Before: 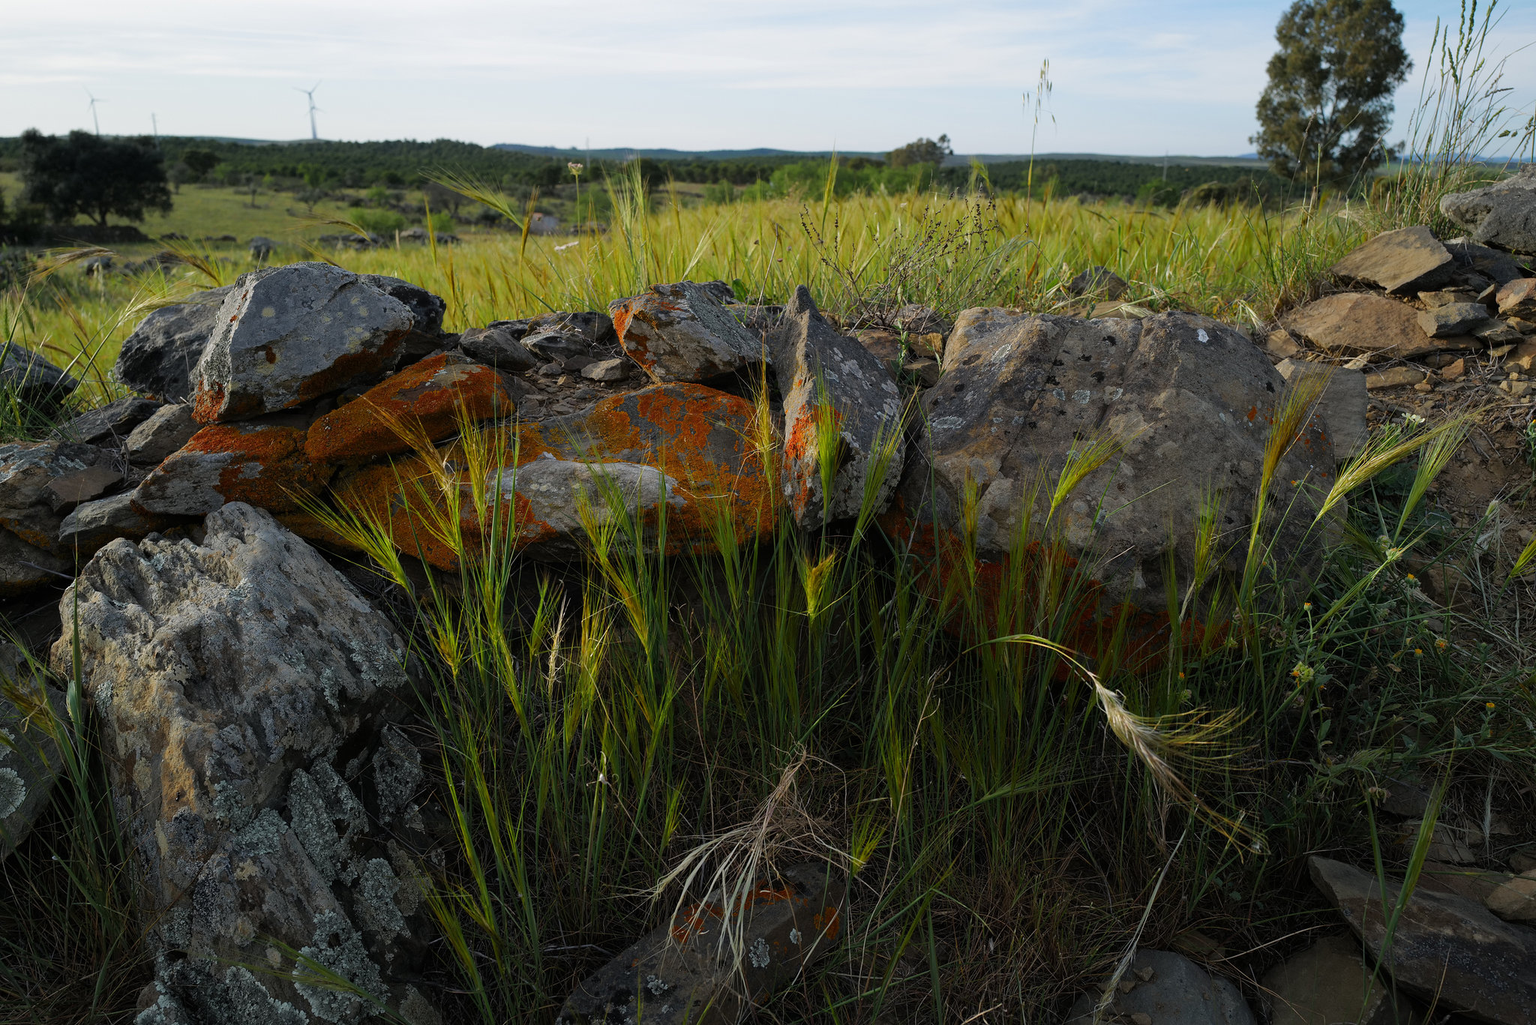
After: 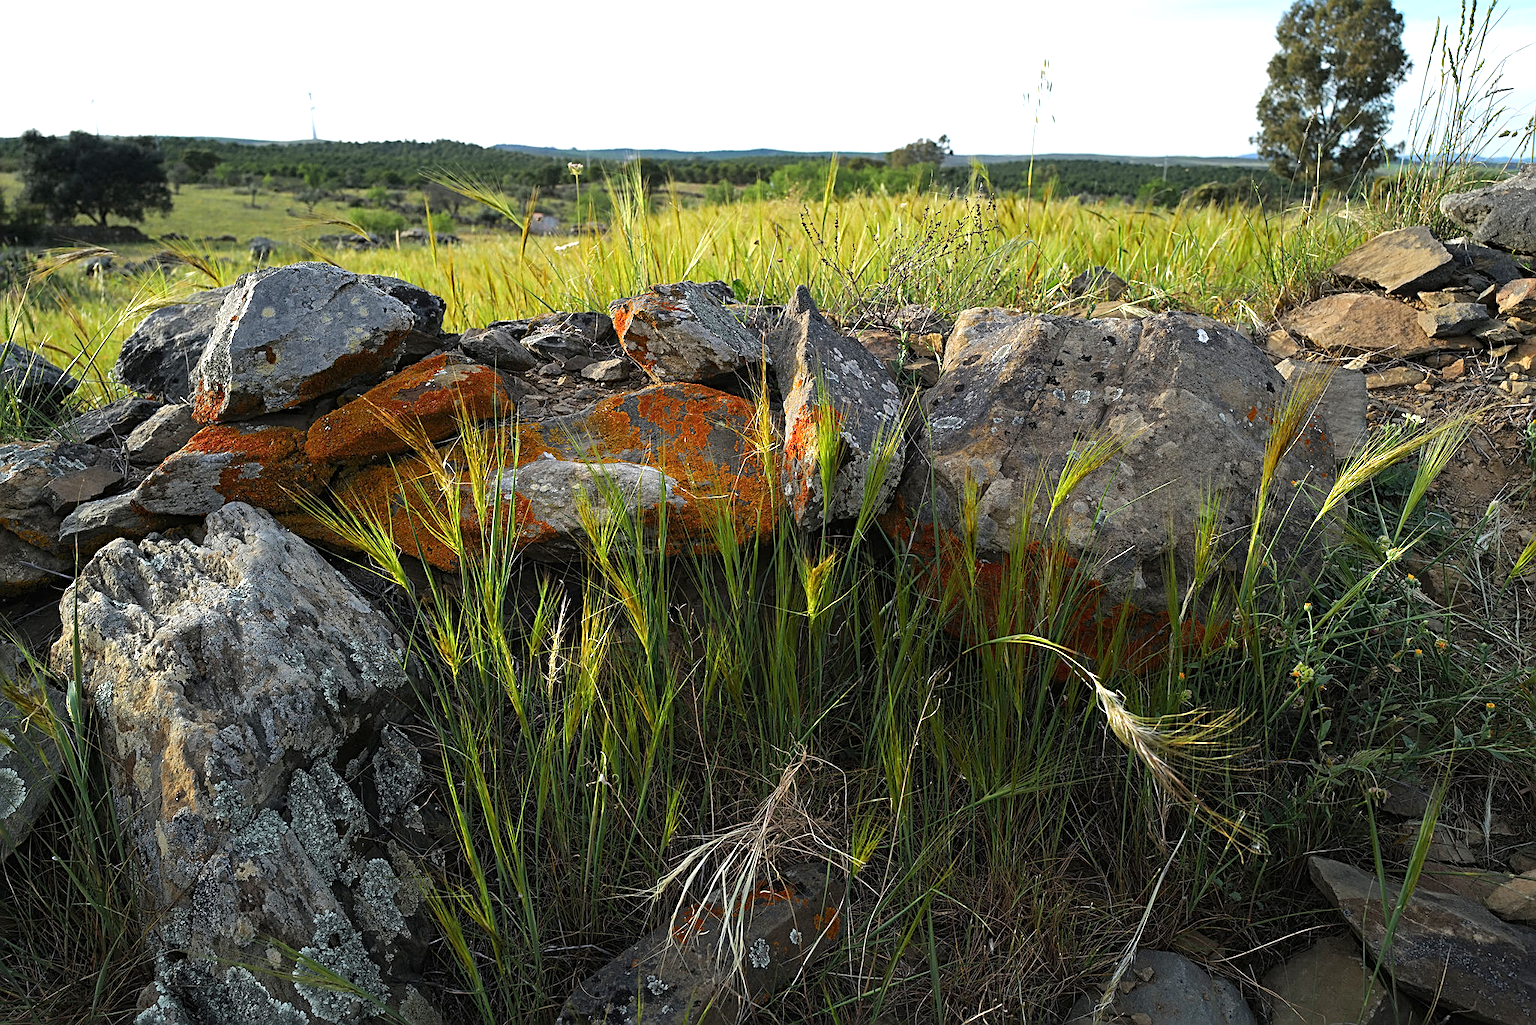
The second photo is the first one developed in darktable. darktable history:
exposure: black level correction 0, exposure 1 EV, compensate highlight preservation false
sharpen: radius 2.539, amount 0.643
color correction: highlights a* 0.041, highlights b* -0.528
